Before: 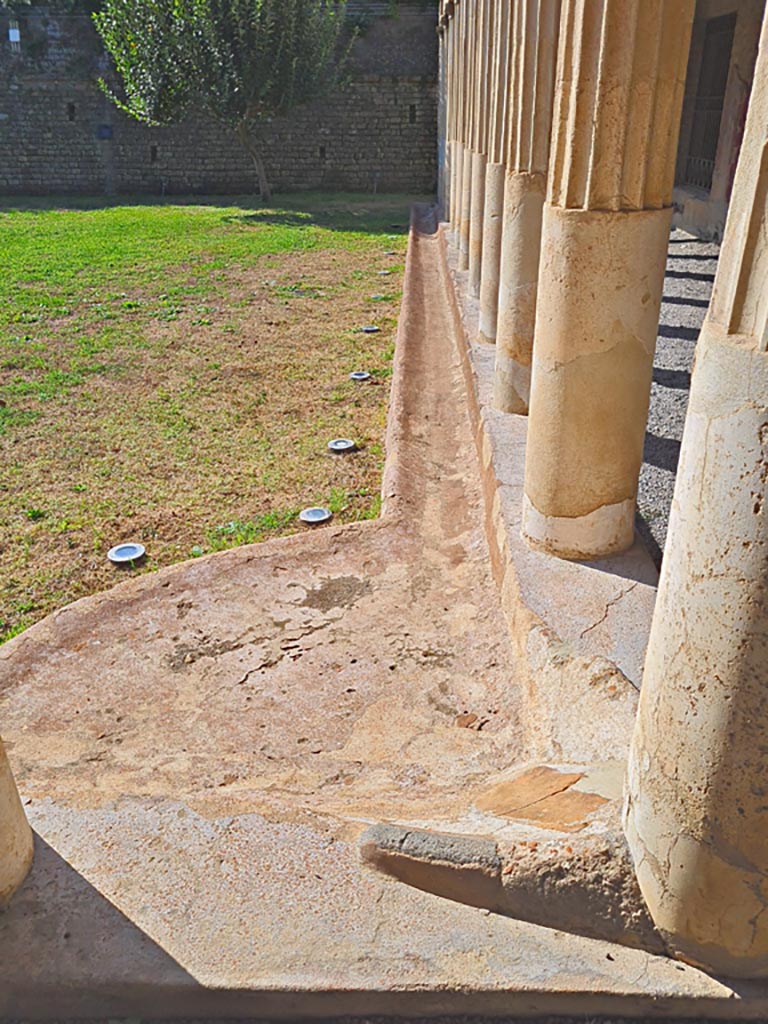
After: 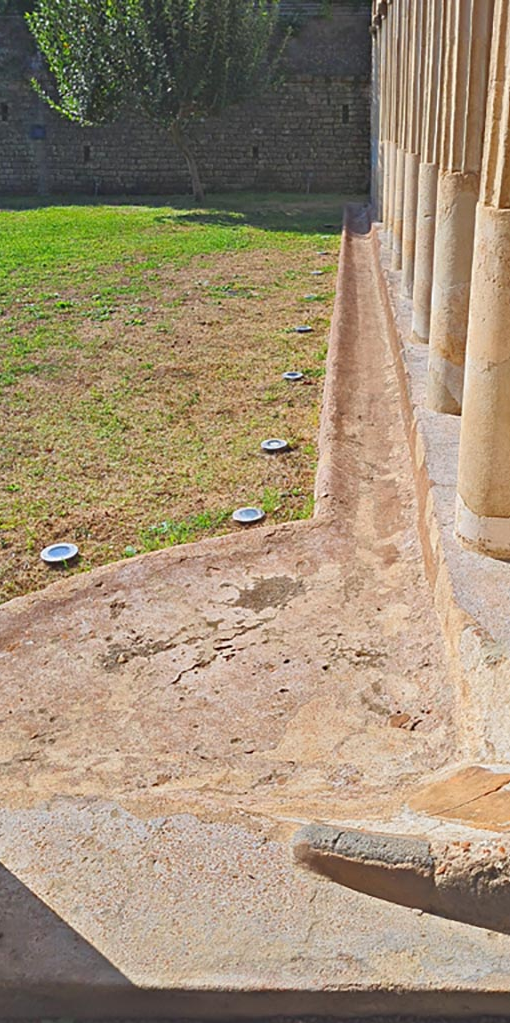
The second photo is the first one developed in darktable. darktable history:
crop and rotate: left 8.854%, right 24.662%
